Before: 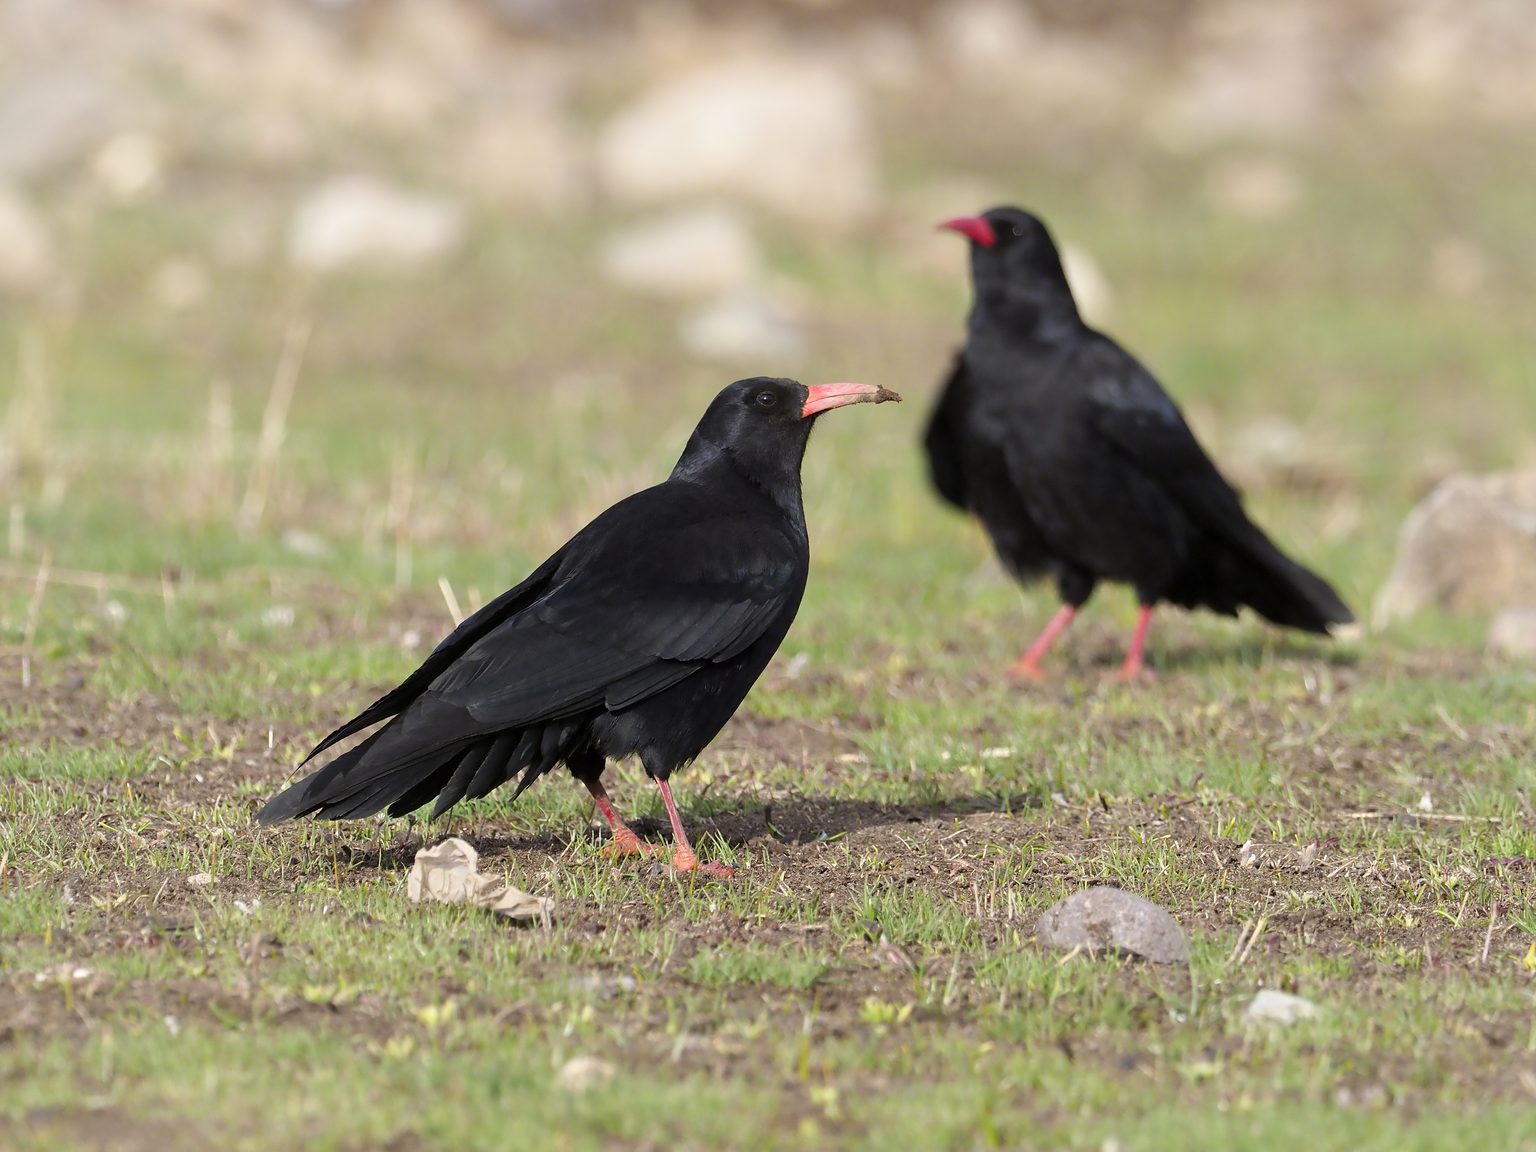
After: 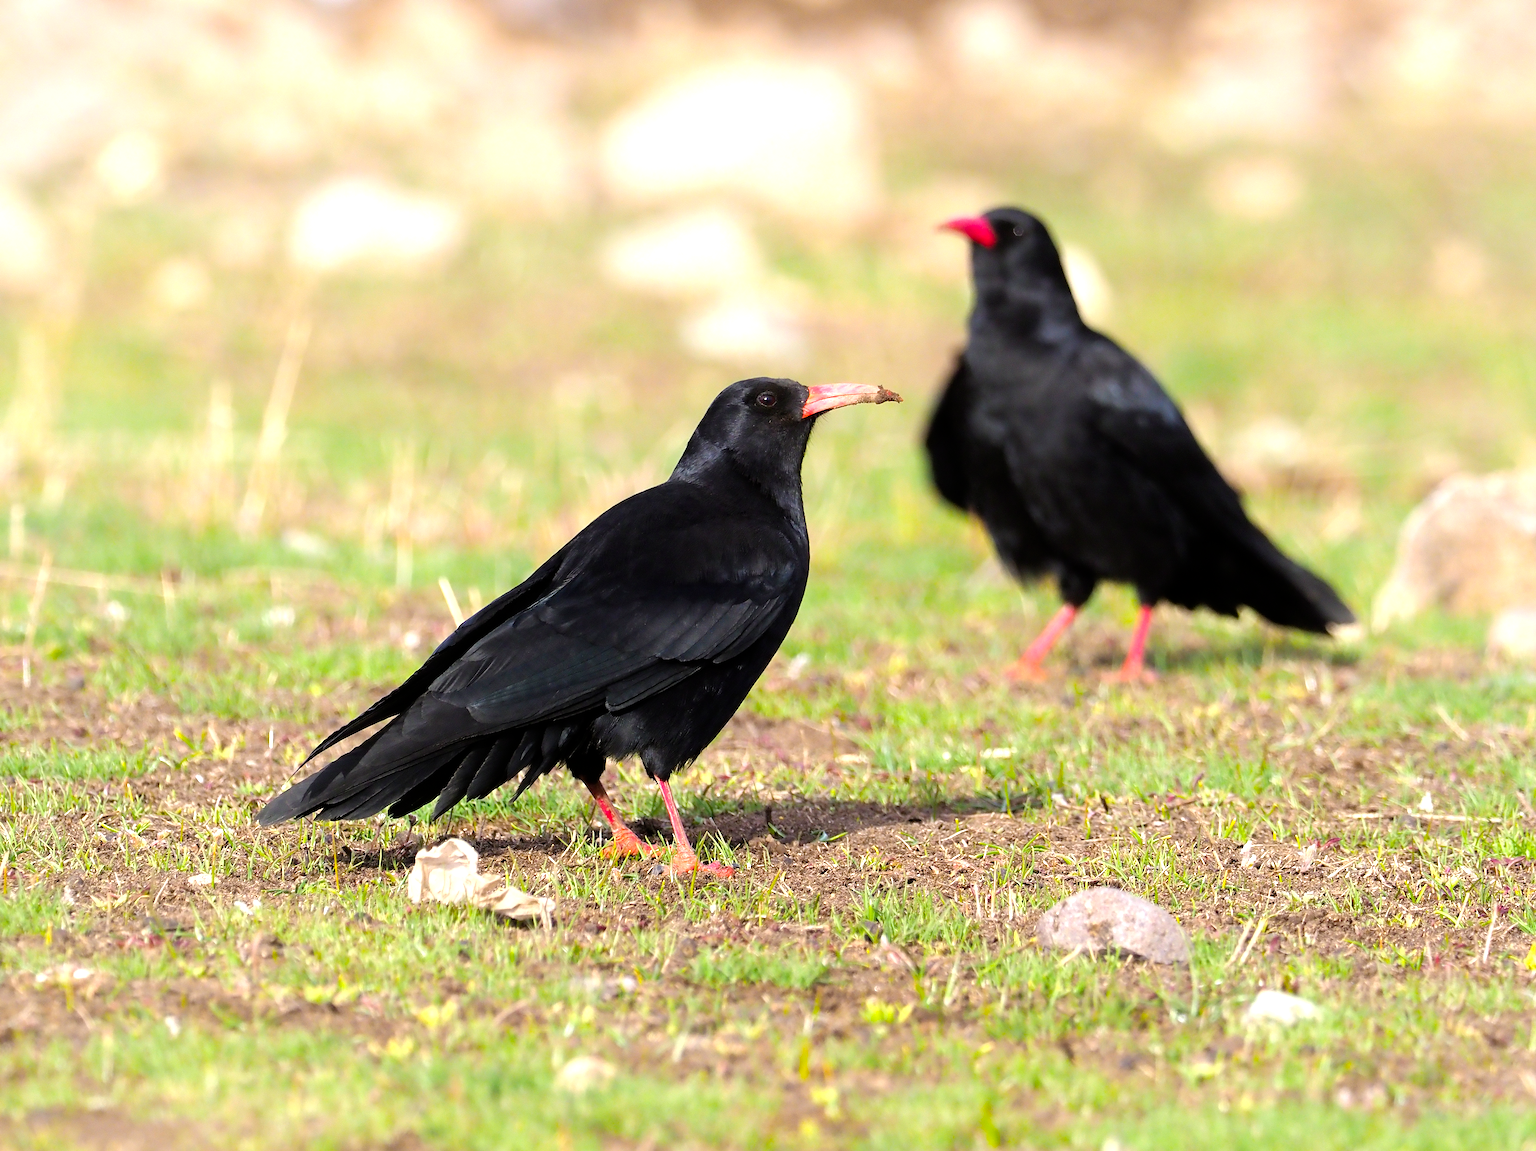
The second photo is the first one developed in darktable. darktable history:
color balance rgb: perceptual saturation grading › global saturation 30.231%
tone equalizer: -8 EV -0.743 EV, -7 EV -0.729 EV, -6 EV -0.617 EV, -5 EV -0.377 EV, -3 EV 0.382 EV, -2 EV 0.6 EV, -1 EV 0.686 EV, +0 EV 0.725 EV, smoothing 1
